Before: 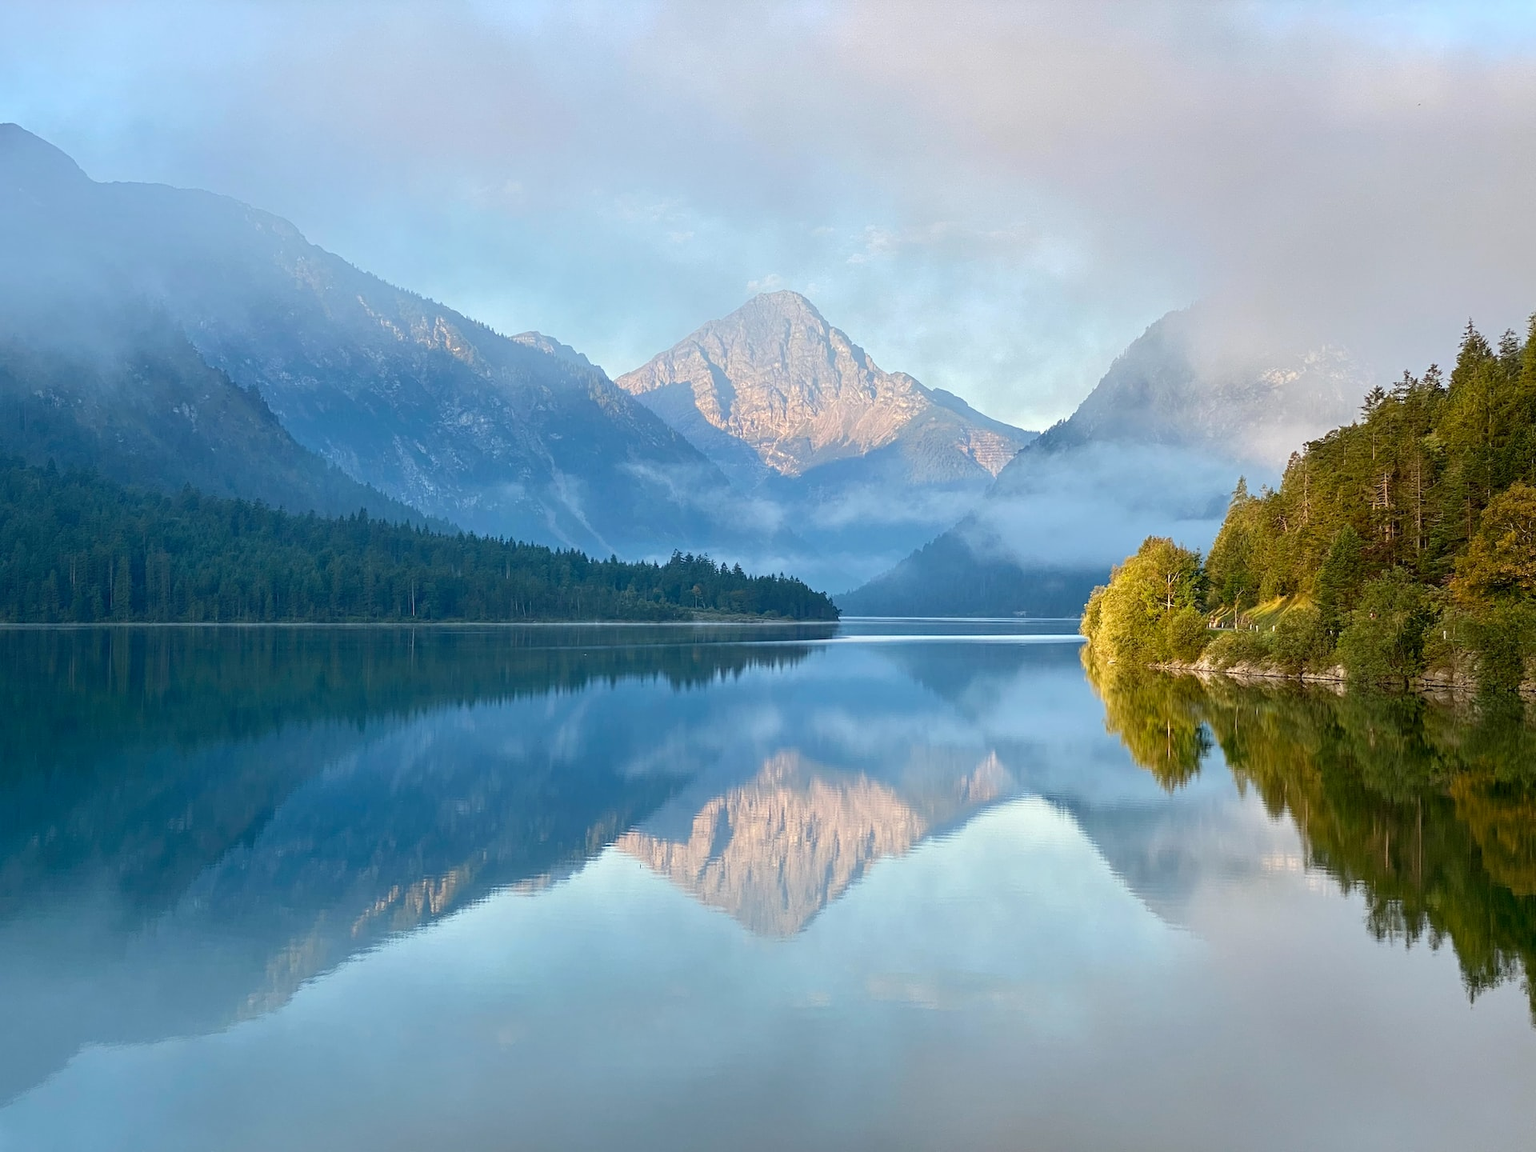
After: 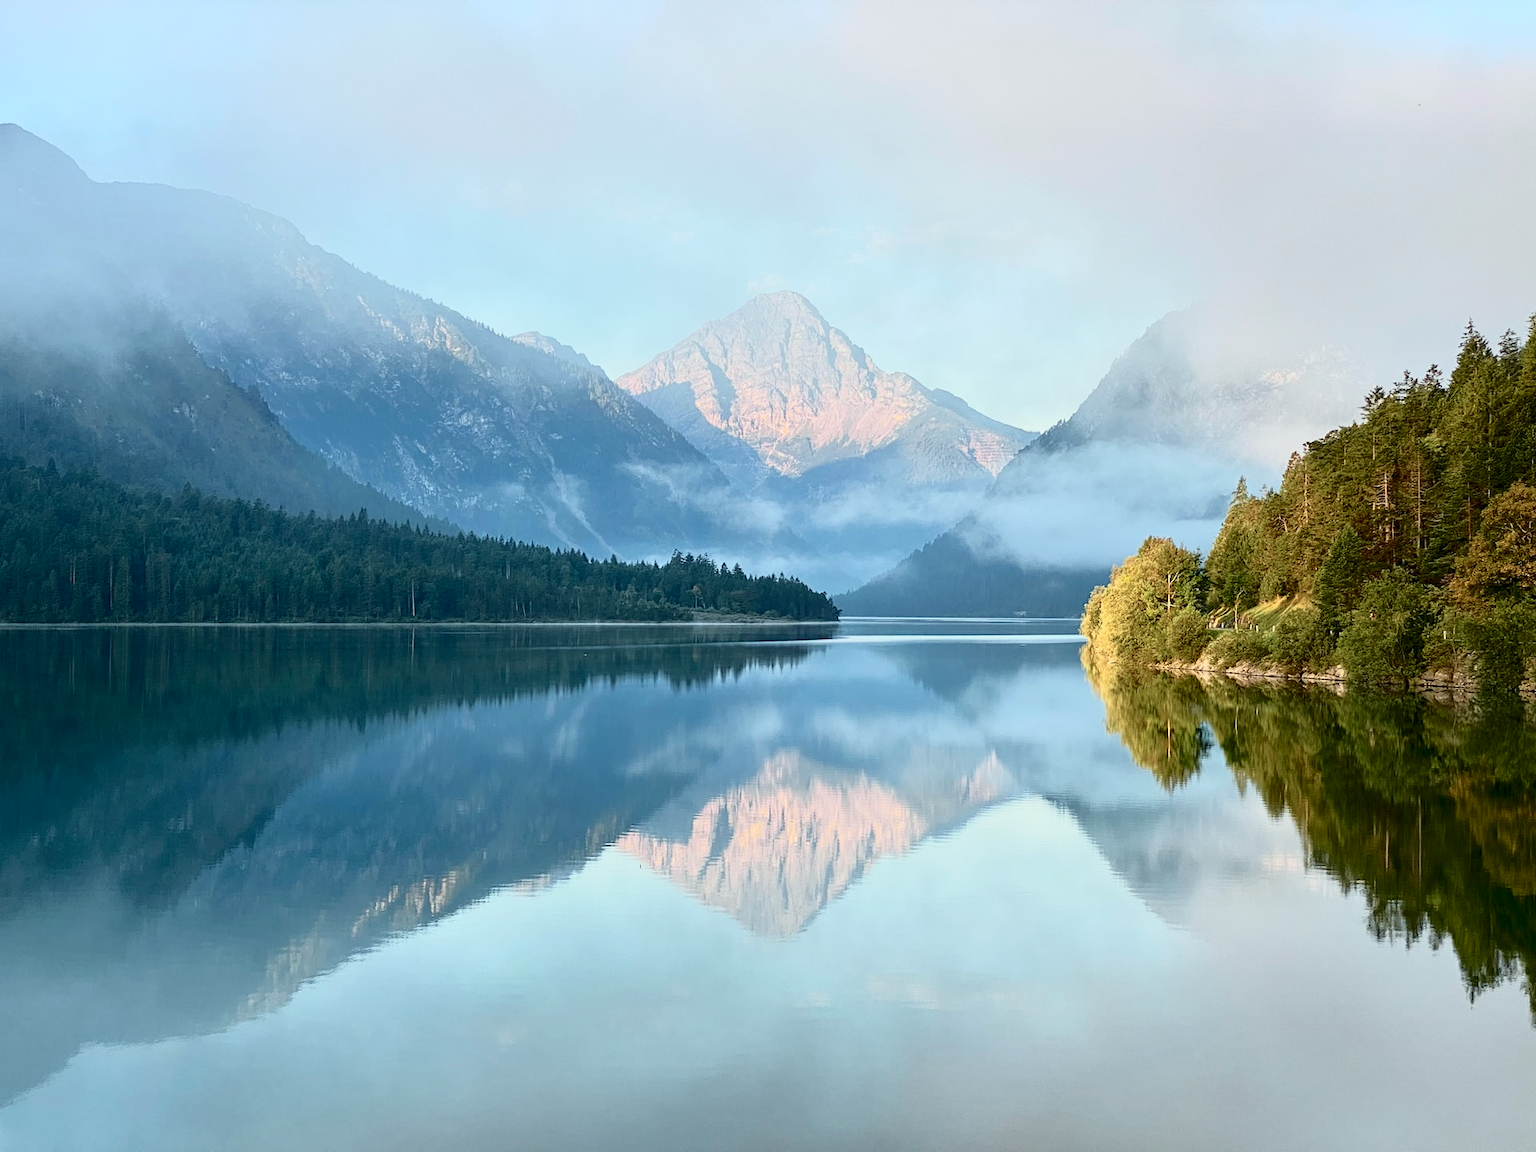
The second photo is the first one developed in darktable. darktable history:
tone curve: curves: ch0 [(0, 0) (0.081, 0.044) (0.192, 0.125) (0.283, 0.238) (0.416, 0.449) (0.495, 0.524) (0.661, 0.756) (0.788, 0.87) (1, 0.951)]; ch1 [(0, 0) (0.161, 0.092) (0.35, 0.33) (0.392, 0.392) (0.427, 0.426) (0.479, 0.472) (0.505, 0.497) (0.521, 0.524) (0.567, 0.56) (0.583, 0.592) (0.625, 0.627) (0.678, 0.733) (1, 1)]; ch2 [(0, 0) (0.346, 0.362) (0.404, 0.427) (0.502, 0.499) (0.531, 0.523) (0.544, 0.561) (0.58, 0.59) (0.629, 0.642) (0.717, 0.678) (1, 1)], color space Lab, independent channels, preserve colors none
